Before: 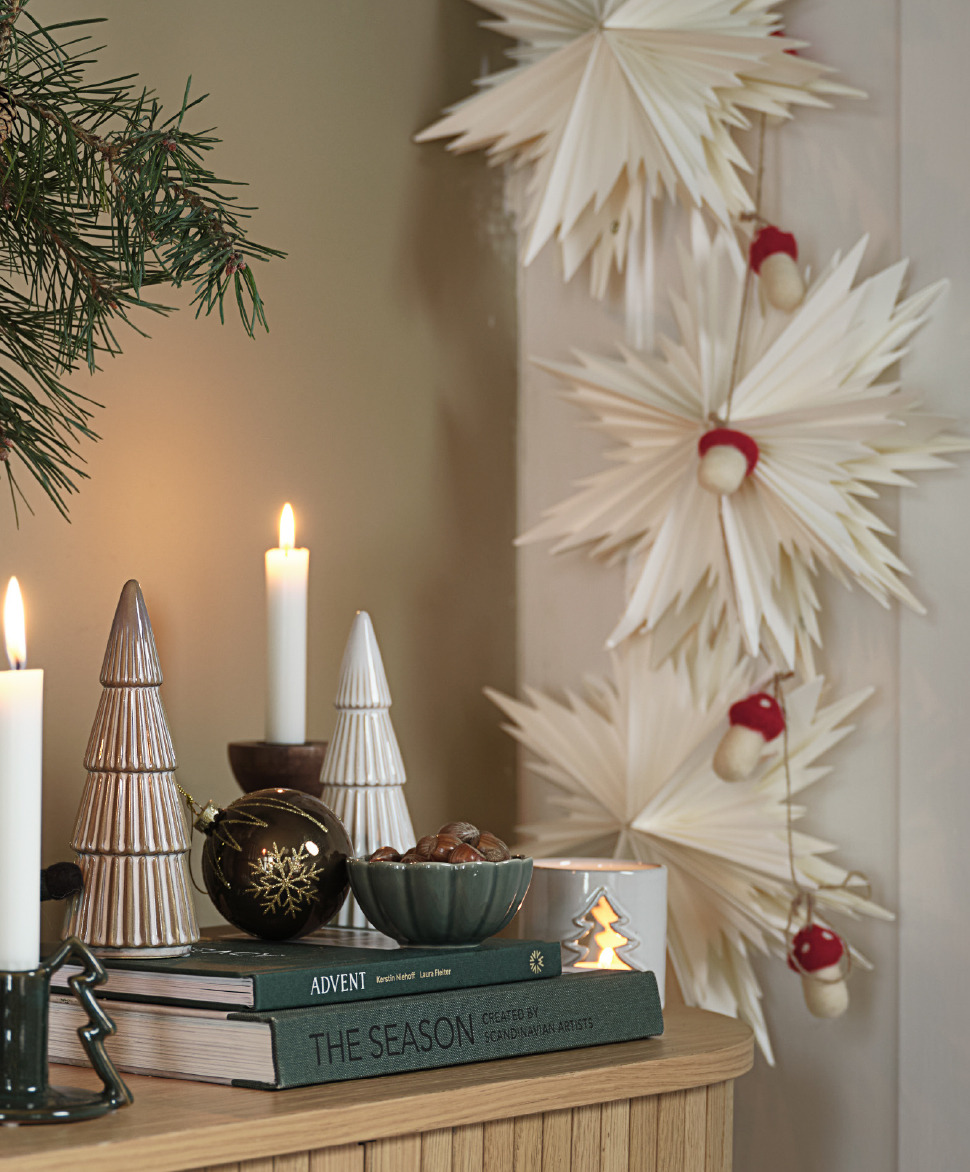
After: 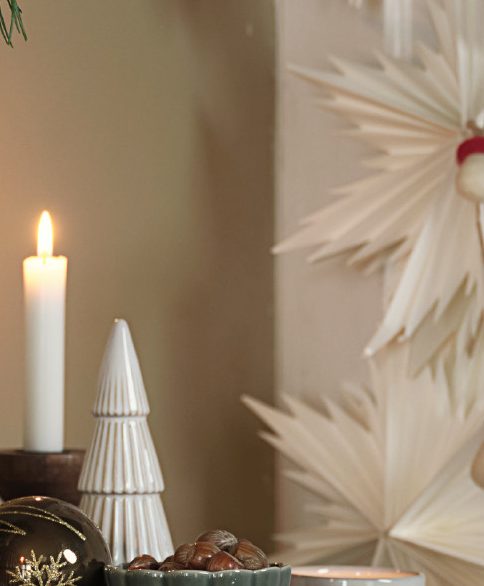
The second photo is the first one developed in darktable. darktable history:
white balance: red 1.009, blue 0.985
crop: left 25%, top 25%, right 25%, bottom 25%
